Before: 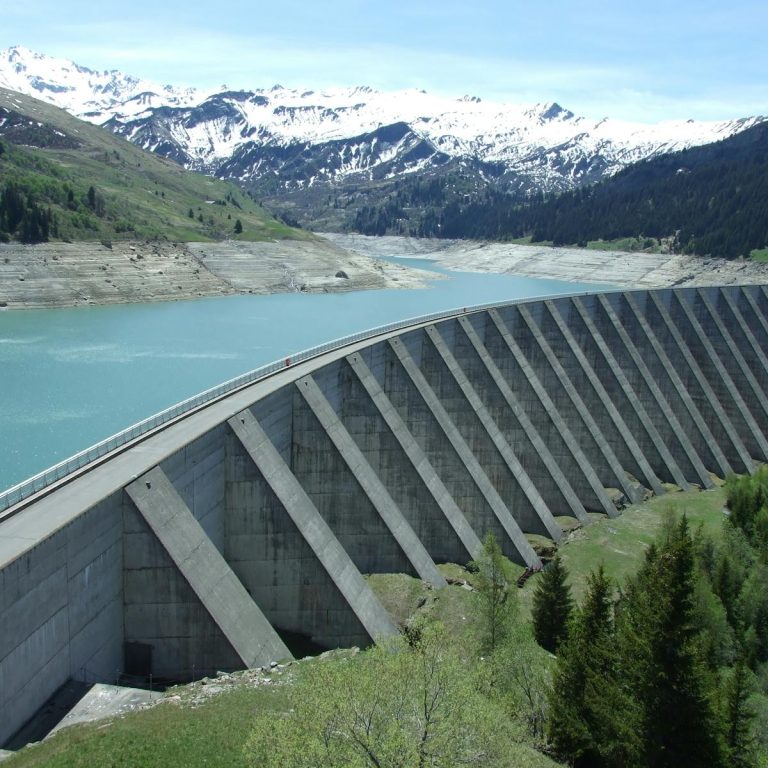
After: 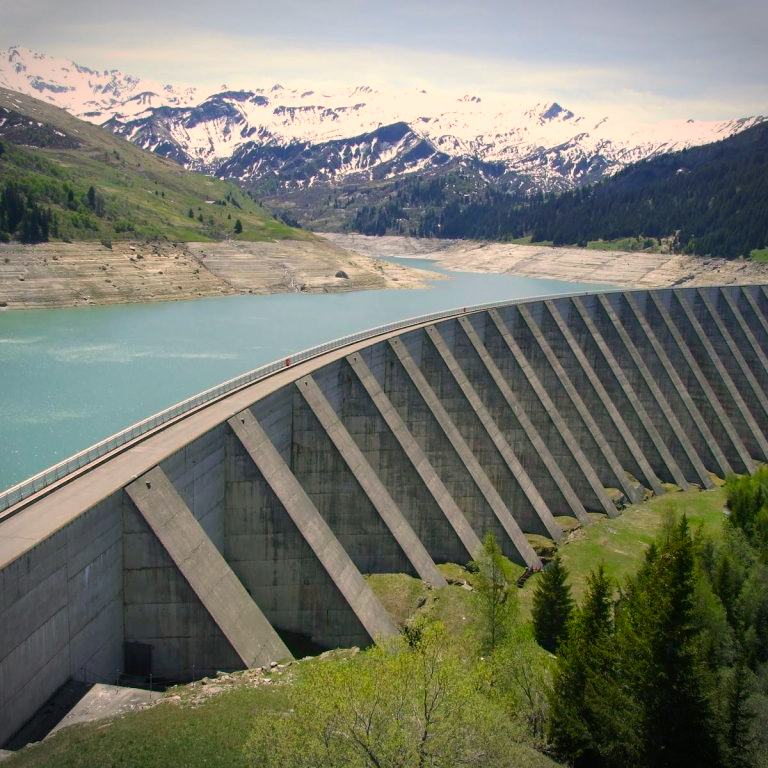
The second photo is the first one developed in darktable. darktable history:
color correction: highlights a* 17.59, highlights b* 19.01
vignetting: fall-off start 97.17%, width/height ratio 1.184
color balance rgb: shadows lift › chroma 0.925%, shadows lift › hue 112.25°, perceptual saturation grading › global saturation 37.149%, global vibrance 20%
